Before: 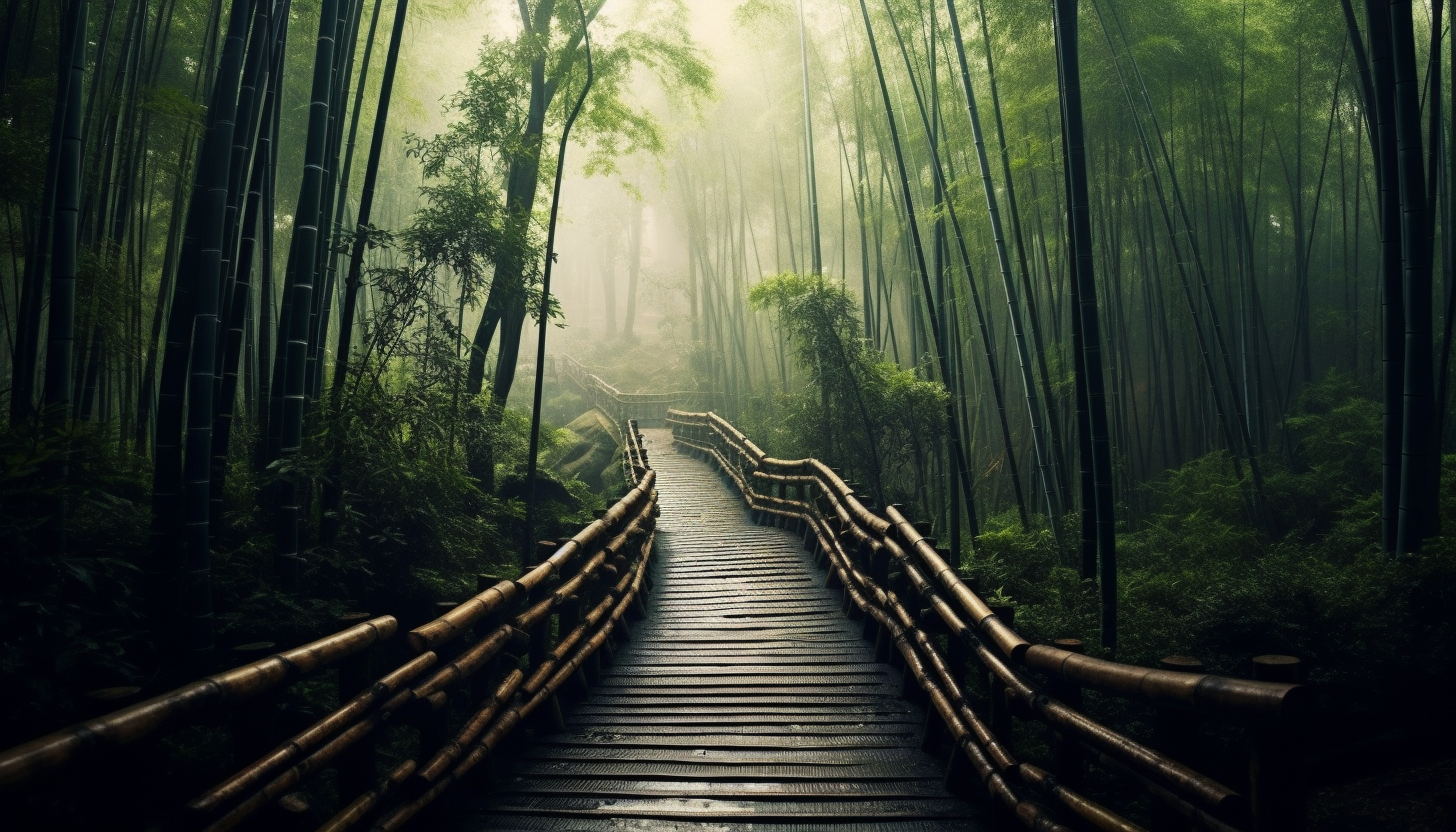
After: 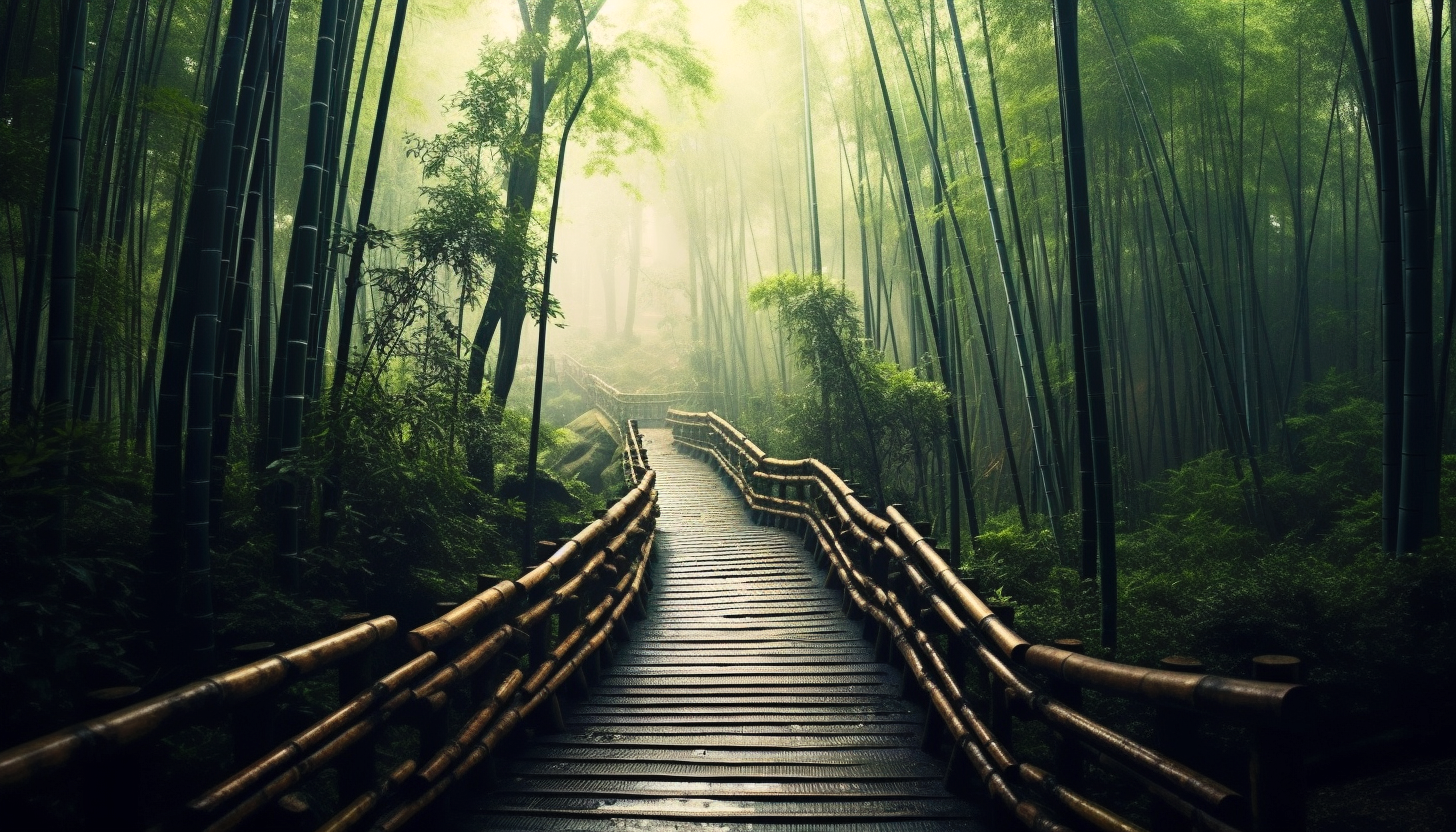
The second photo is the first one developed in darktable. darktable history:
contrast brightness saturation: contrast 0.196, brightness 0.157, saturation 0.228
